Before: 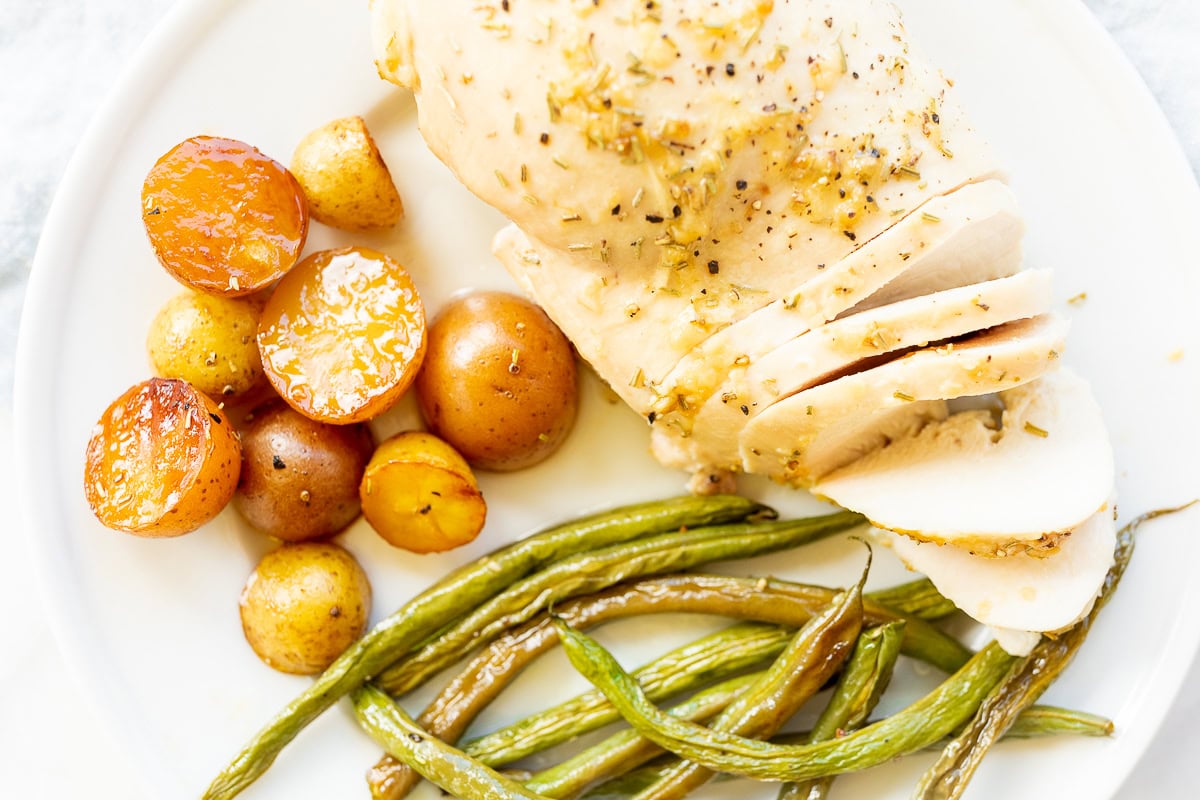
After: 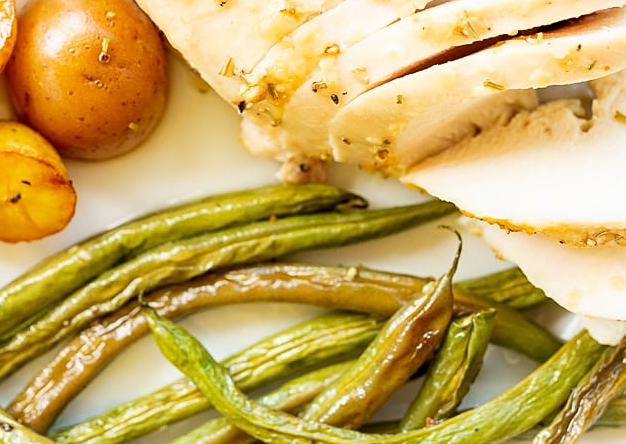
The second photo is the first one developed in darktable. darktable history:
sharpen: amount 0.204
exposure: compensate exposure bias true, compensate highlight preservation false
crop: left 34.187%, top 38.996%, right 13.596%, bottom 5.471%
